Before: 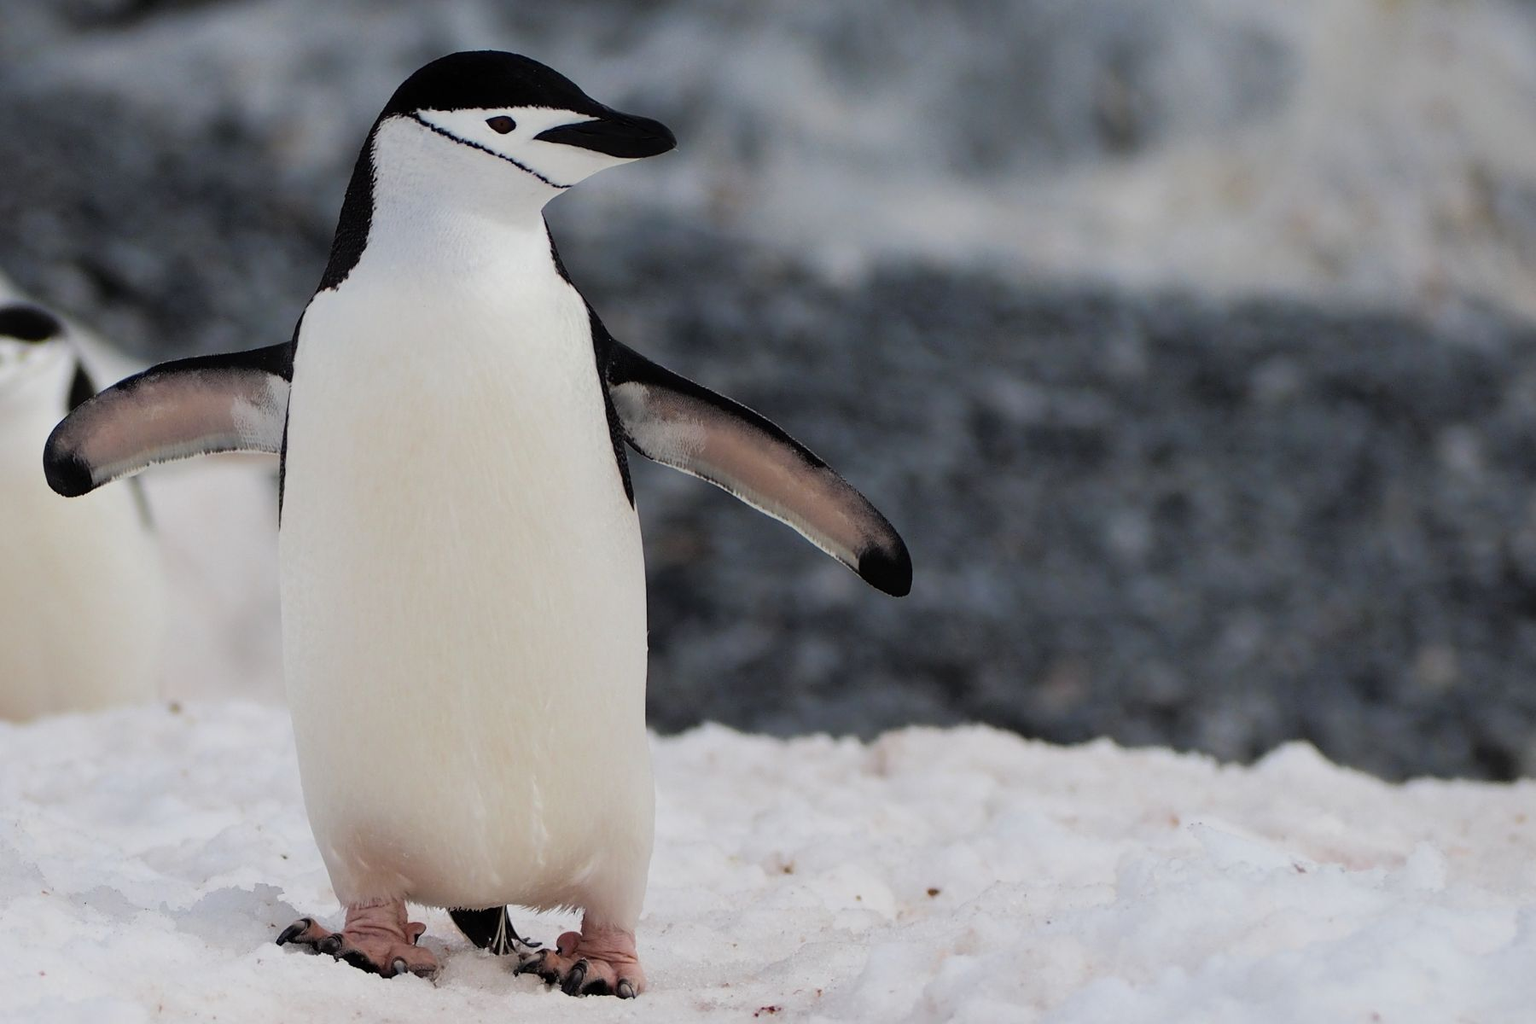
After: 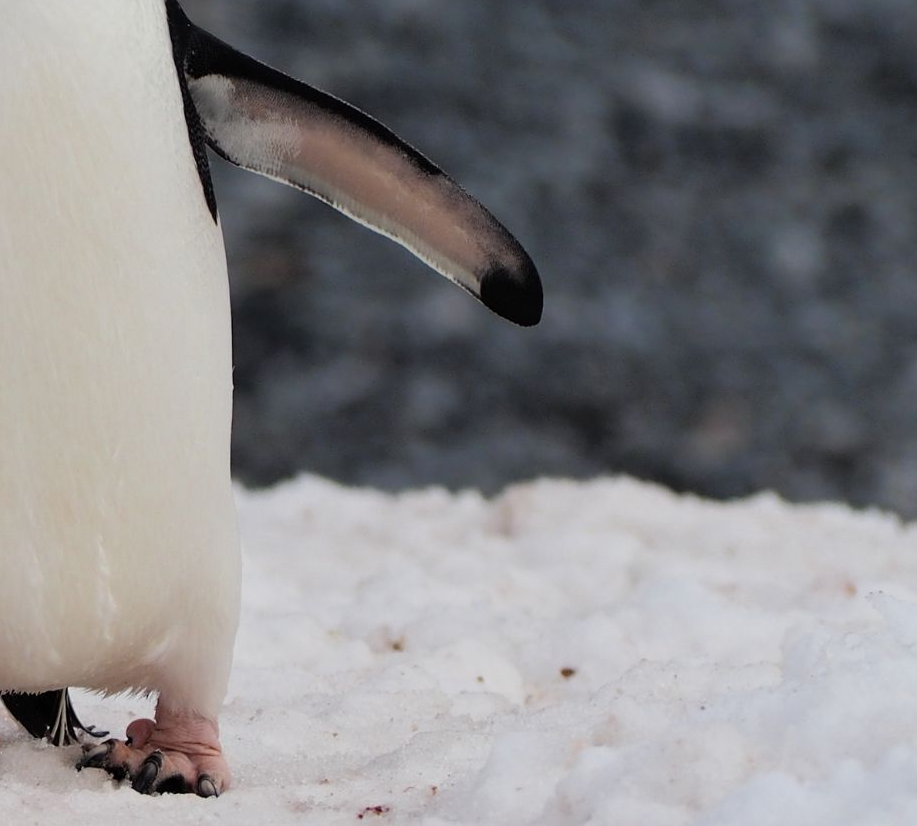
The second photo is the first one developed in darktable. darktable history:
crop and rotate: left 29.237%, top 31.152%, right 19.807%
tone equalizer: on, module defaults
